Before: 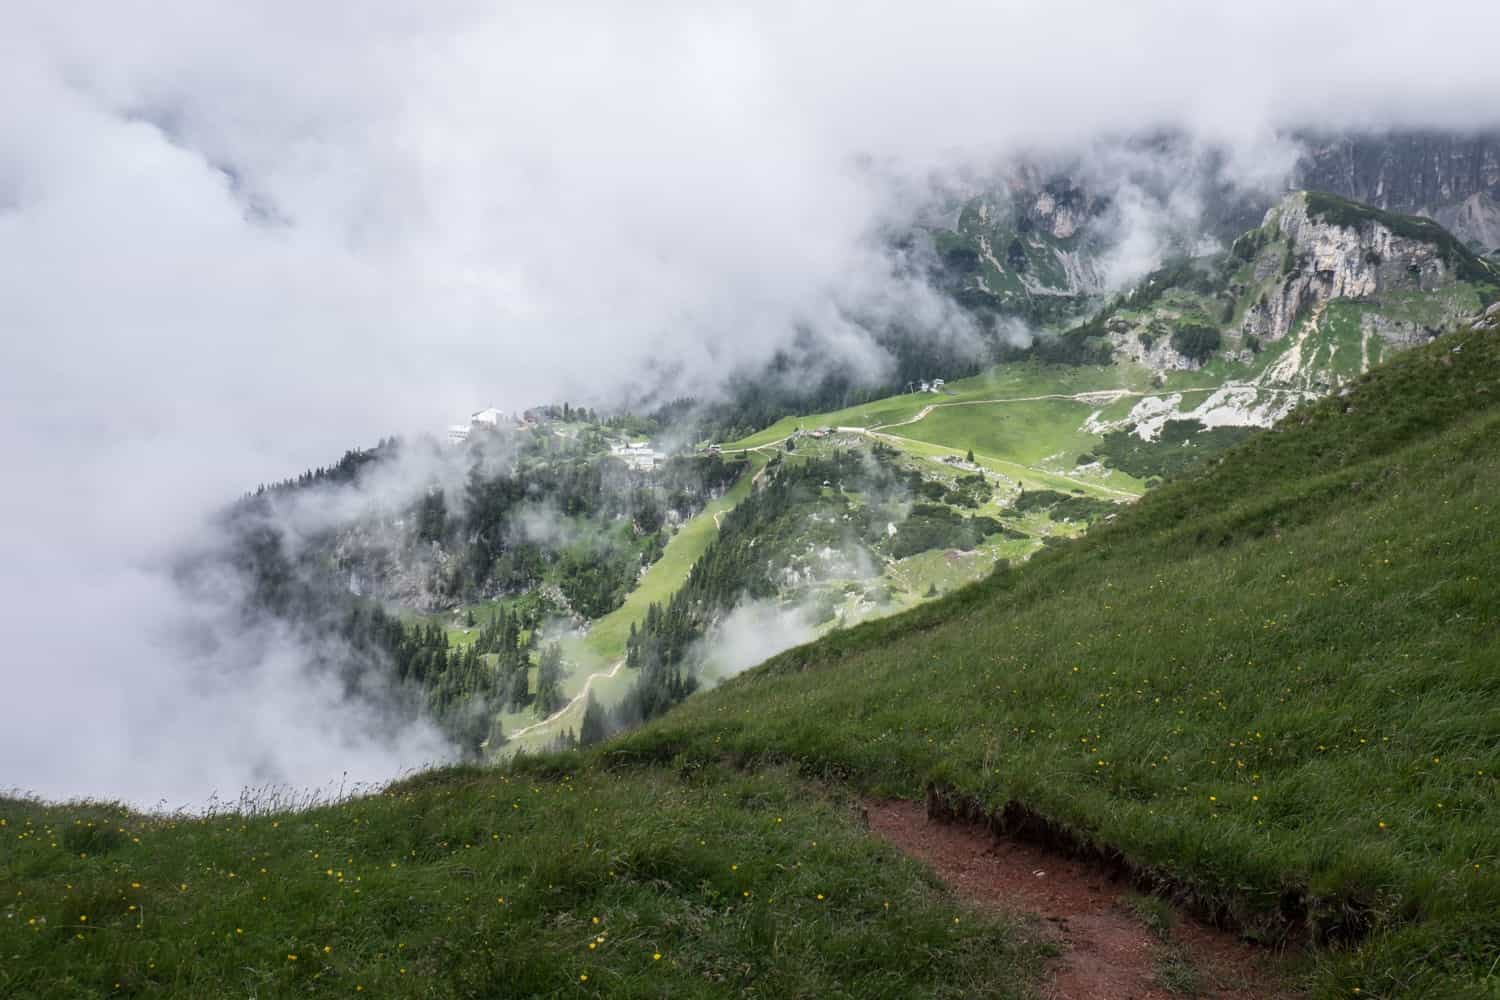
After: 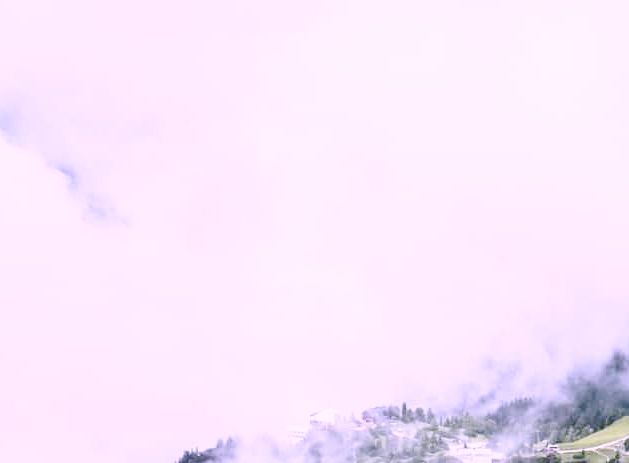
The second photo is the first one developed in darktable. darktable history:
crop and rotate: left 10.817%, top 0.062%, right 47.194%, bottom 53.626%
color correction: highlights a* 15.46, highlights b* -20.56
base curve: curves: ch0 [(0, 0) (0.028, 0.03) (0.121, 0.232) (0.46, 0.748) (0.859, 0.968) (1, 1)], preserve colors none
